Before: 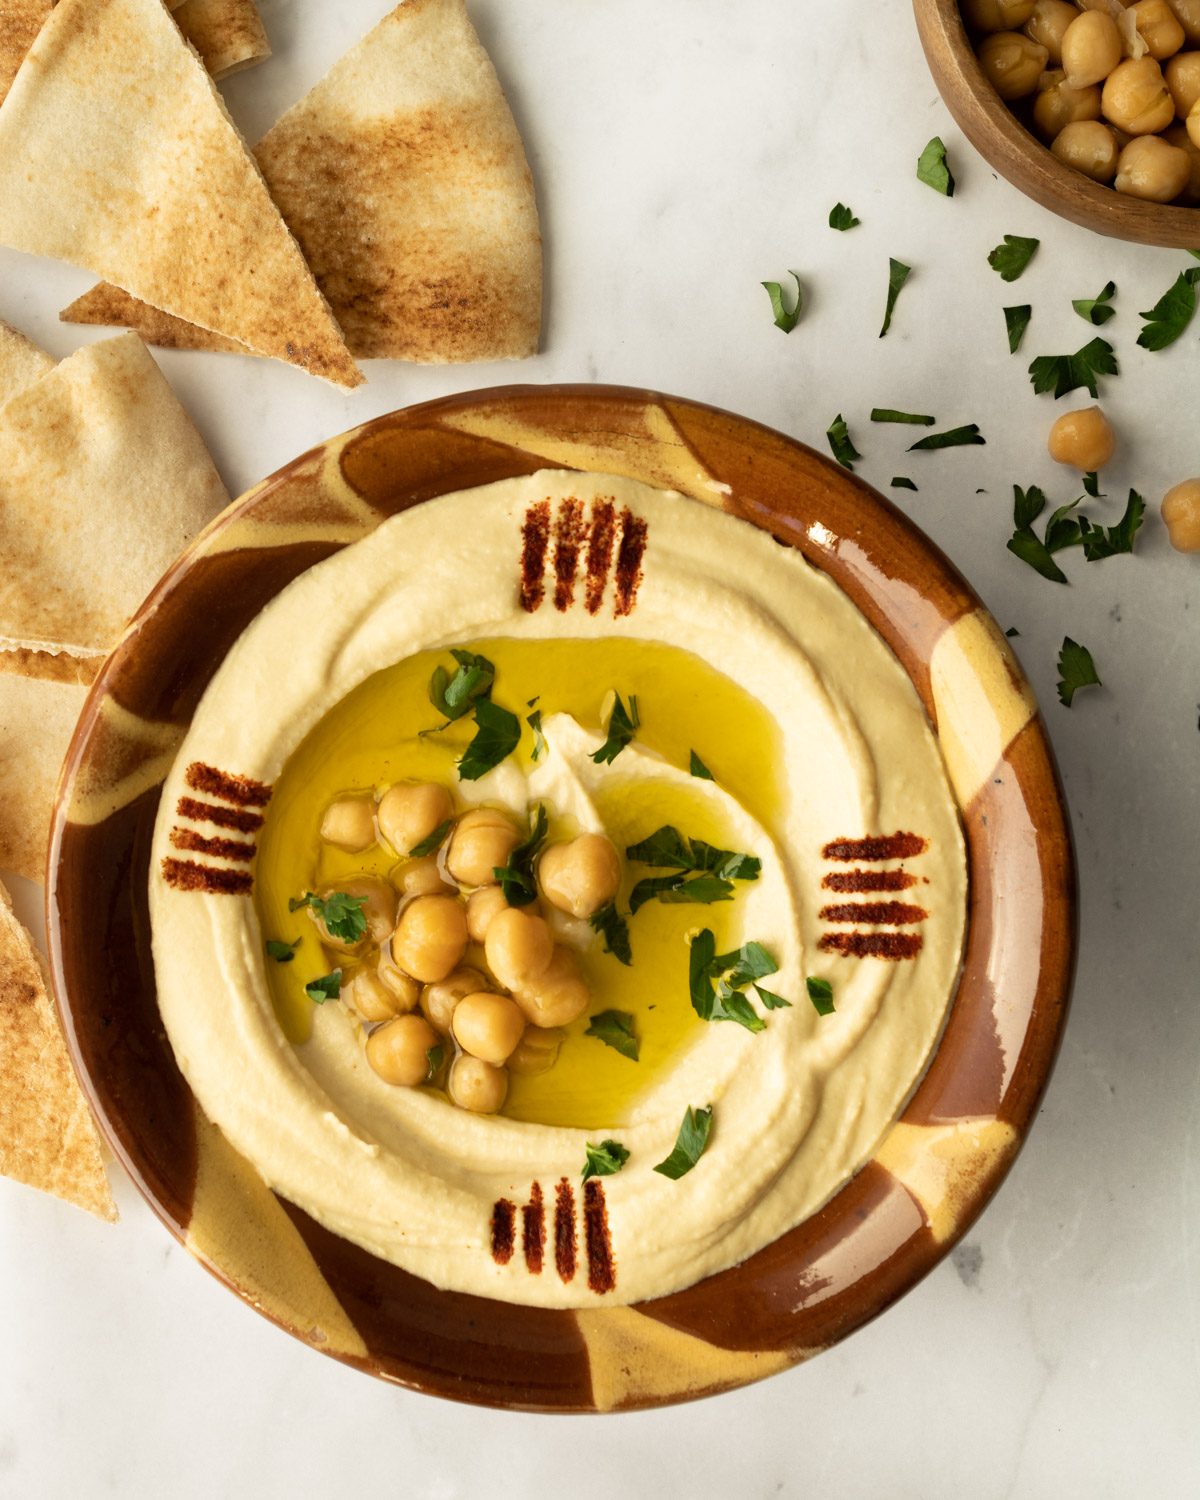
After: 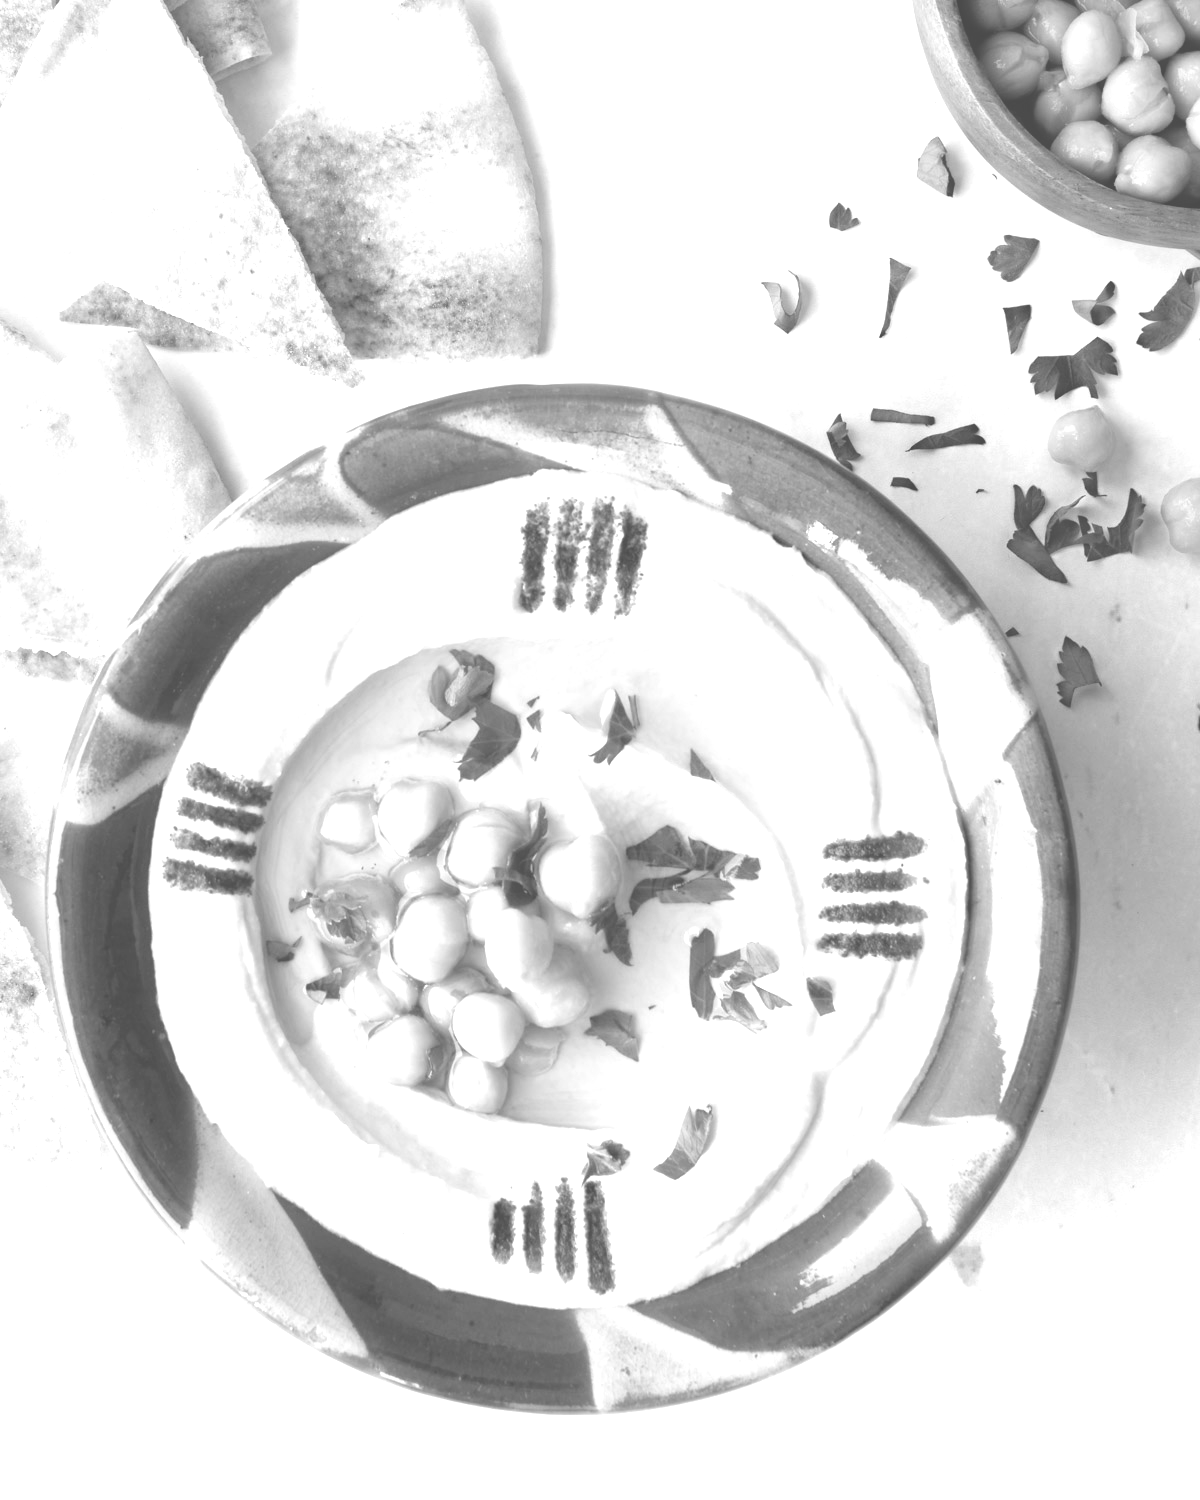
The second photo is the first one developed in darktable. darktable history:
white balance: red 0.931, blue 1.11
monochrome: a 32, b 64, size 2.3
local contrast: mode bilateral grid, contrast 10, coarseness 25, detail 110%, midtone range 0.2
colorize: hue 34.49°, saturation 35.33%, source mix 100%, lightness 55%, version 1
